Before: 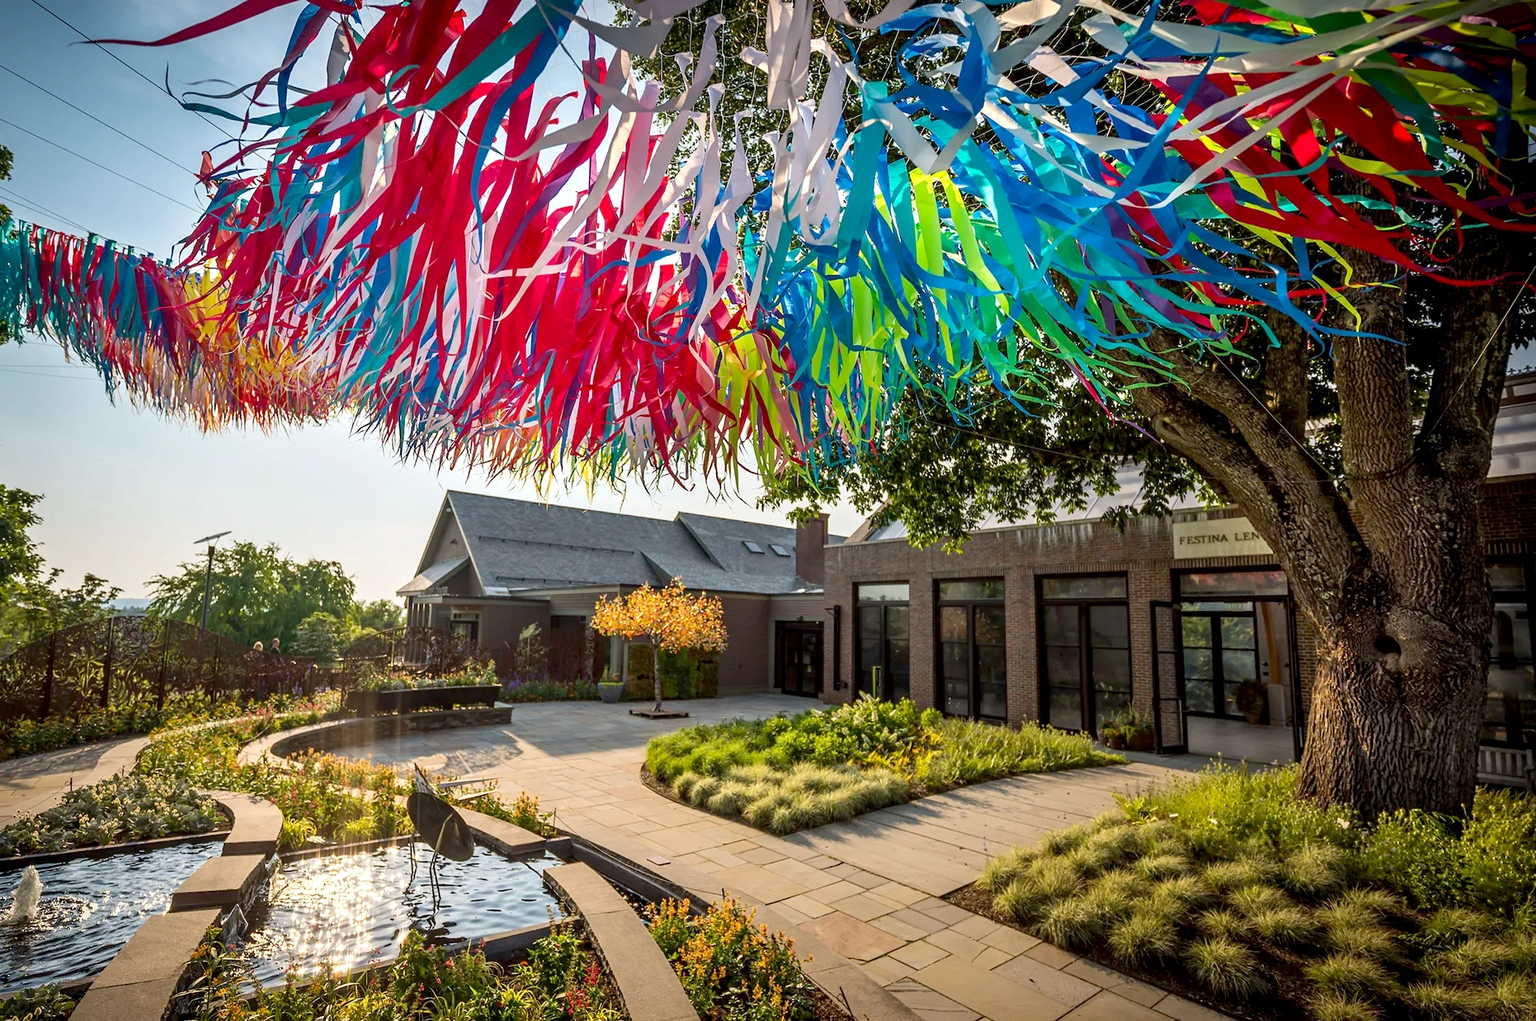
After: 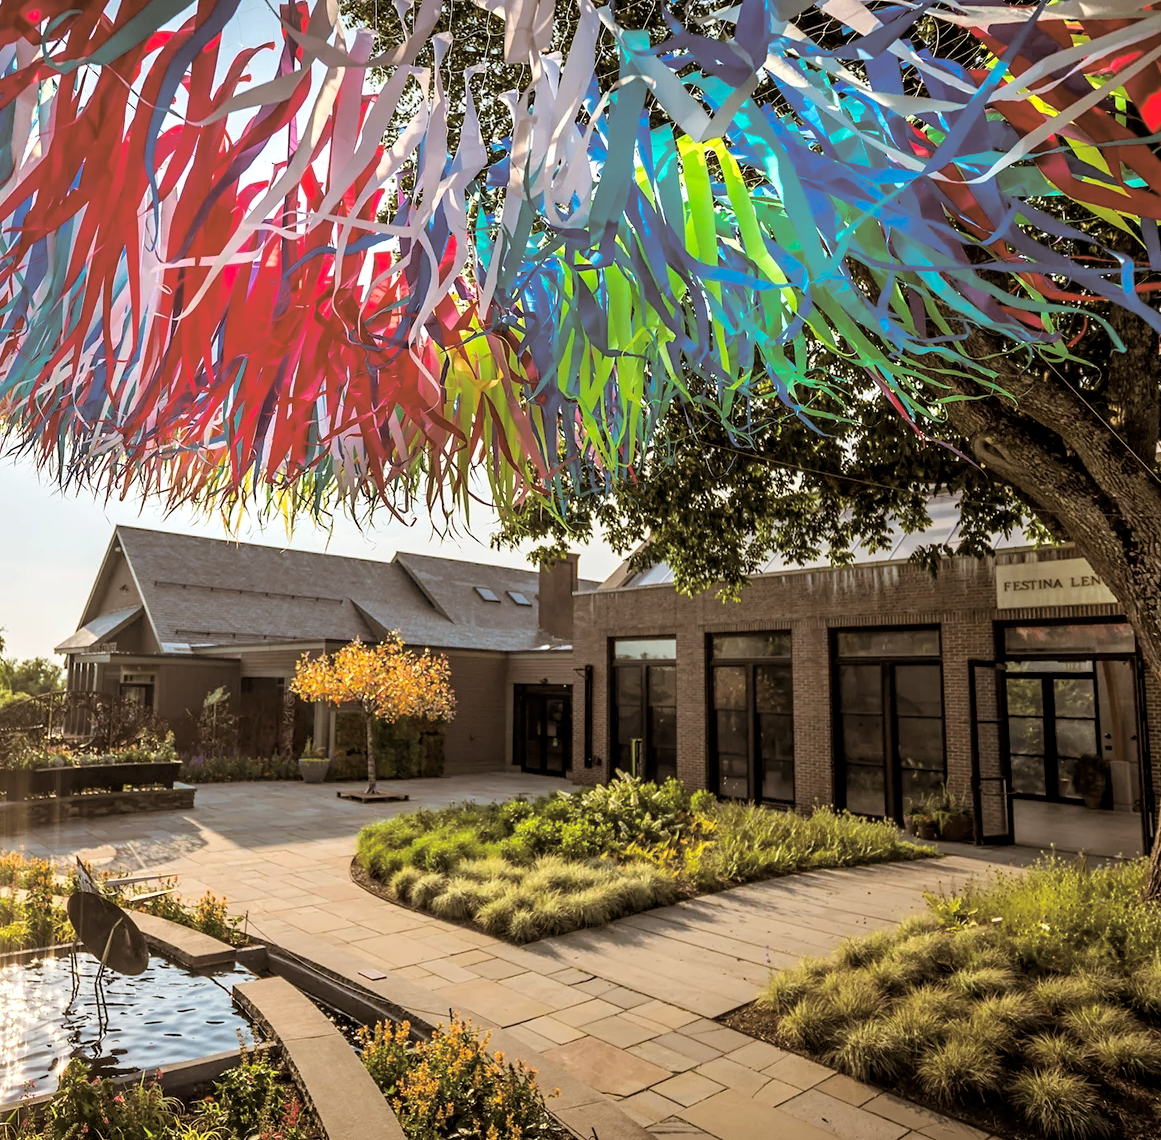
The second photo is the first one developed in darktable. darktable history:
crop and rotate: left 22.918%, top 5.629%, right 14.711%, bottom 2.247%
split-toning: shadows › hue 32.4°, shadows › saturation 0.51, highlights › hue 180°, highlights › saturation 0, balance -60.17, compress 55.19%
